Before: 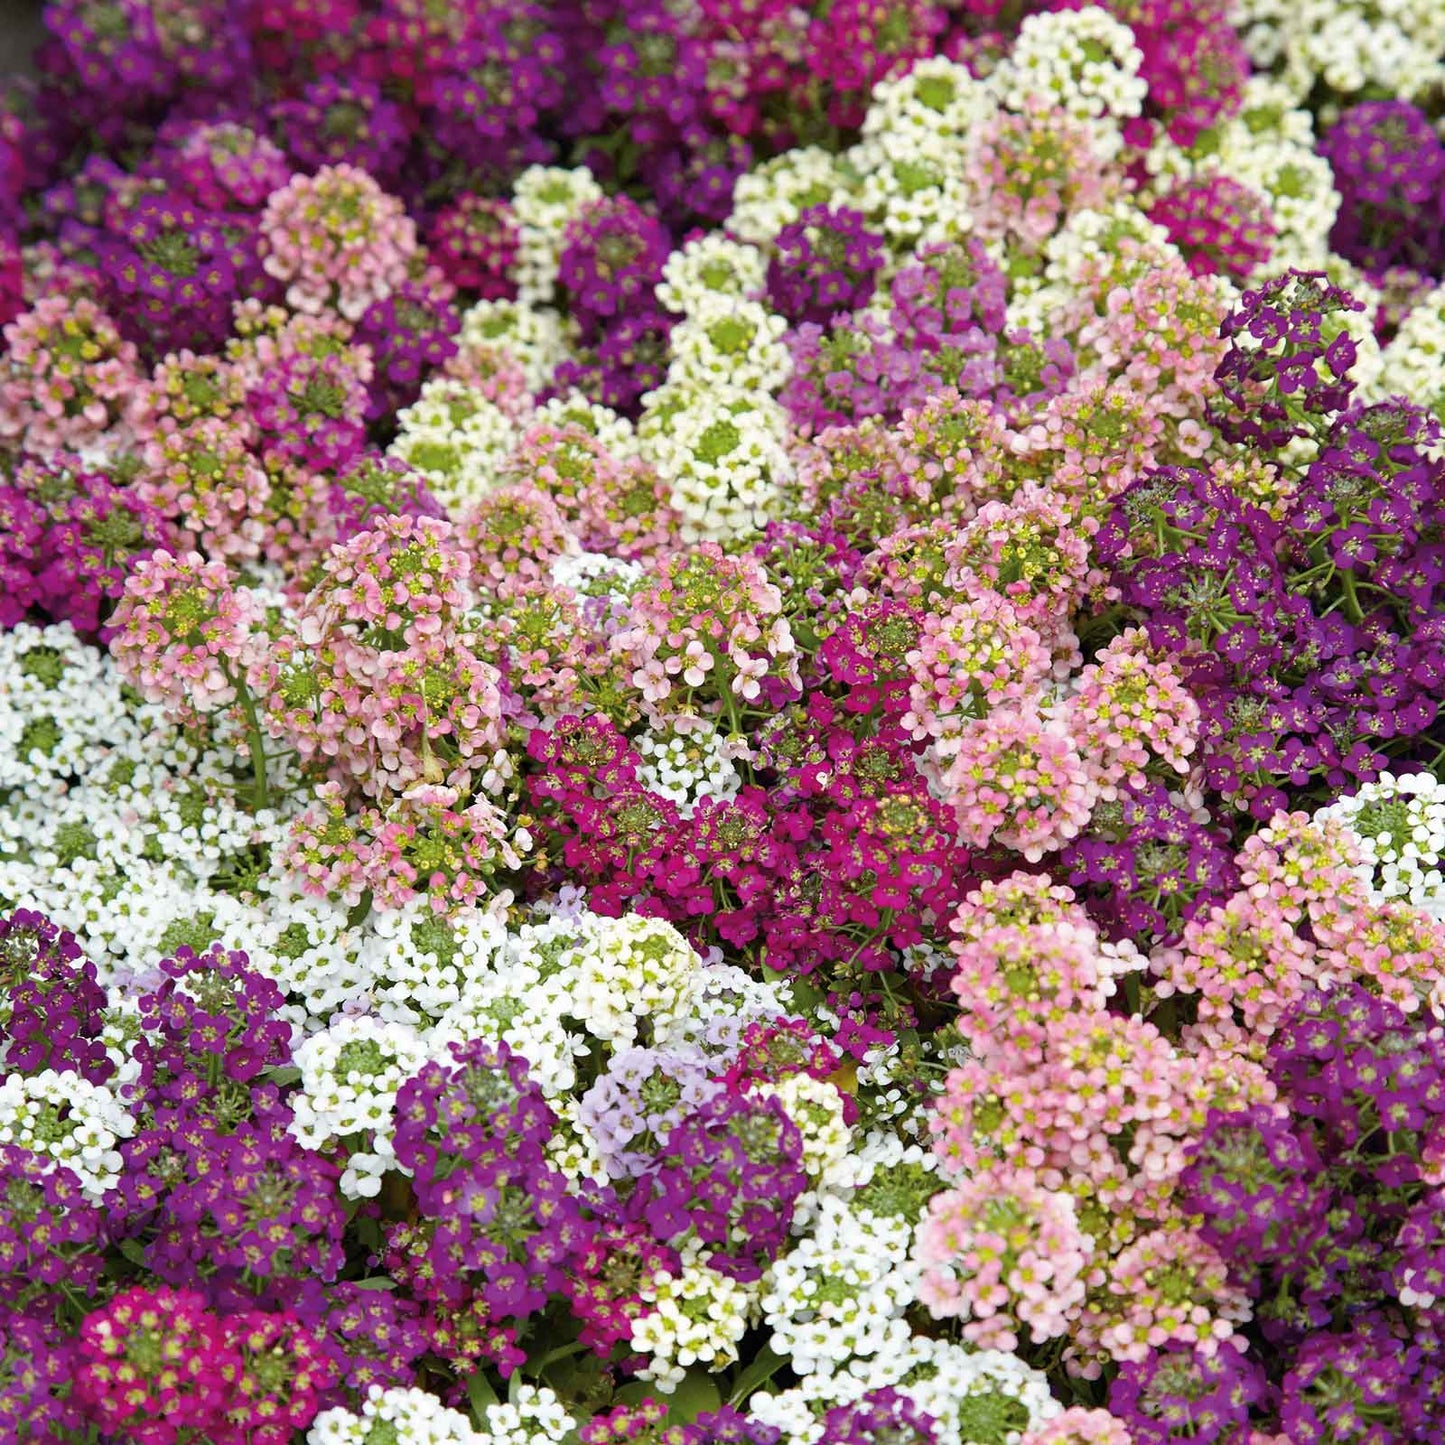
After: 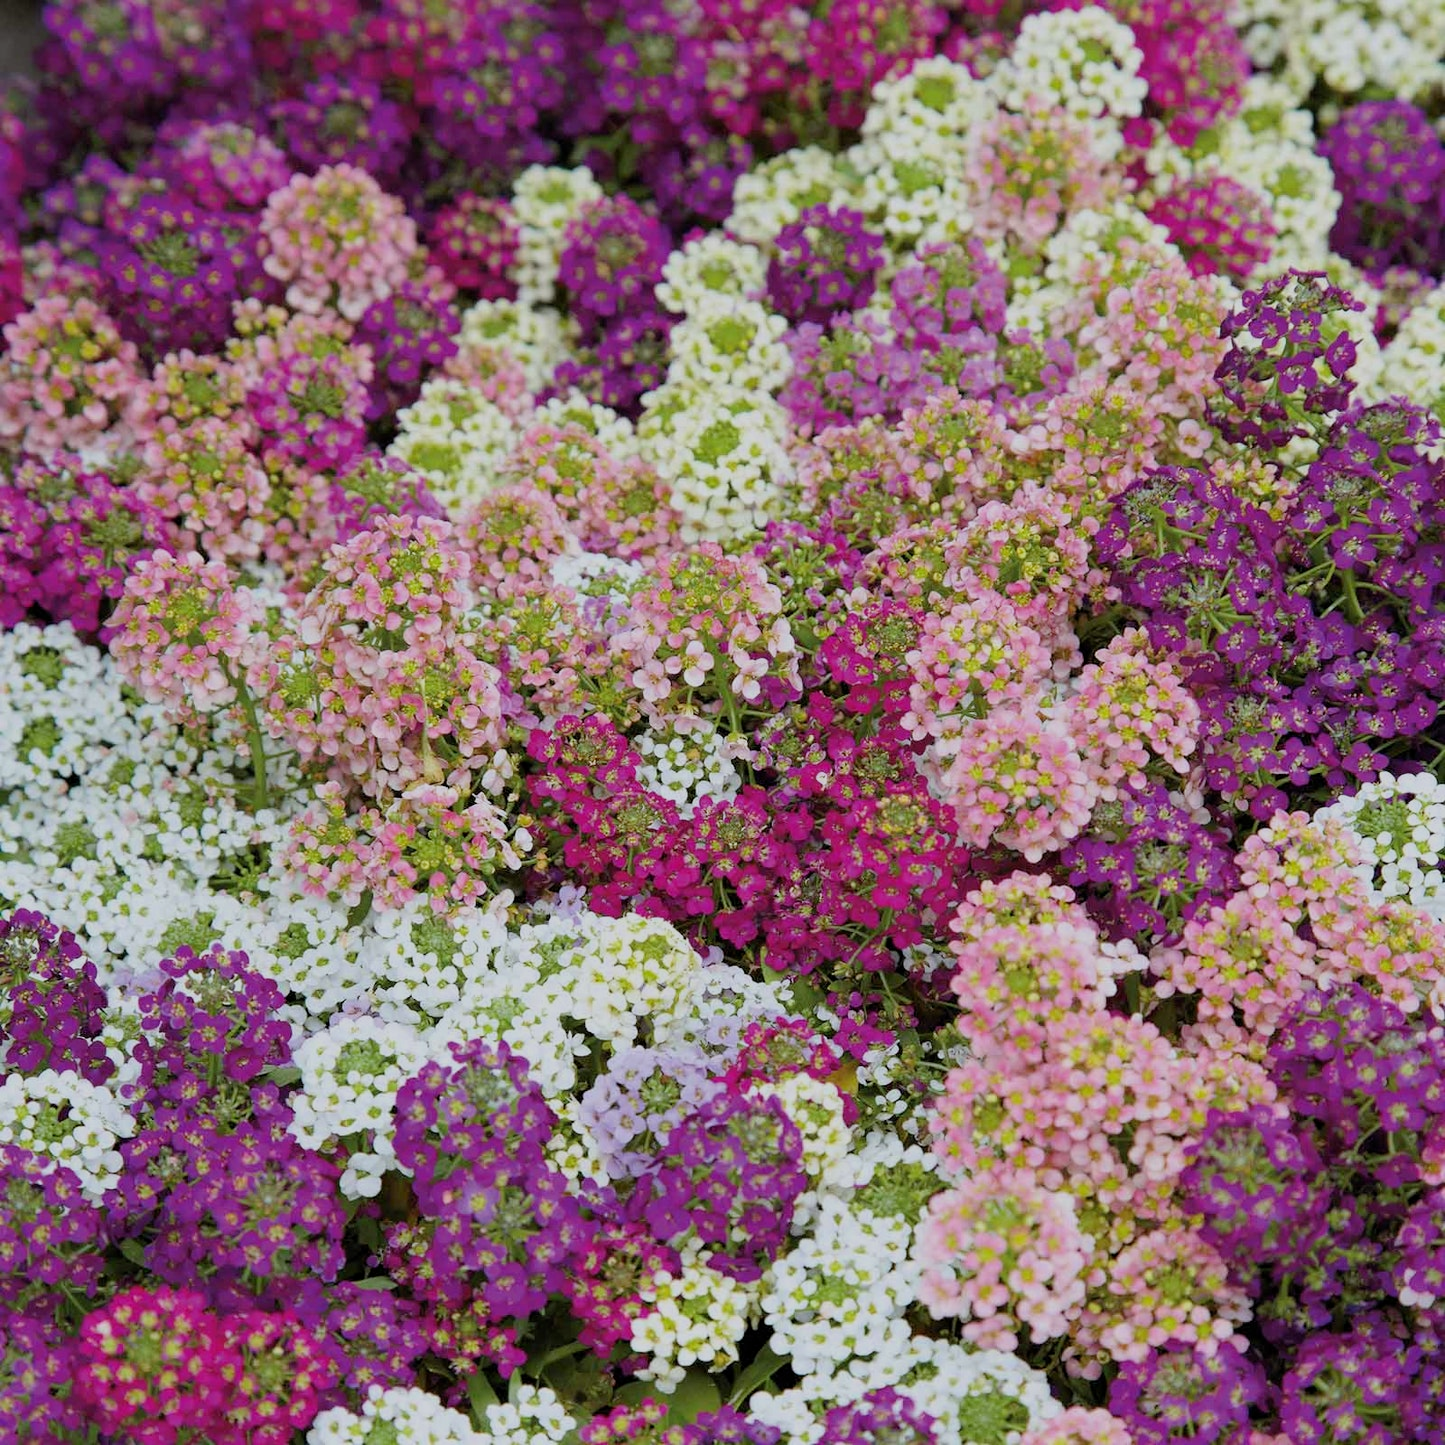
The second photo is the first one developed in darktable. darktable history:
filmic rgb: middle gray luminance 18.42%, black relative exposure -10.5 EV, white relative exposure 3.4 EV, threshold 6 EV, target black luminance 0%, hardness 6.03, latitude 99%, contrast 0.847, shadows ↔ highlights balance 0.505%, add noise in highlights 0, preserve chrominance max RGB, color science v3 (2019), use custom middle-gray values true, iterations of high-quality reconstruction 0, contrast in highlights soft, enable highlight reconstruction true
white balance: red 0.98, blue 1.034
